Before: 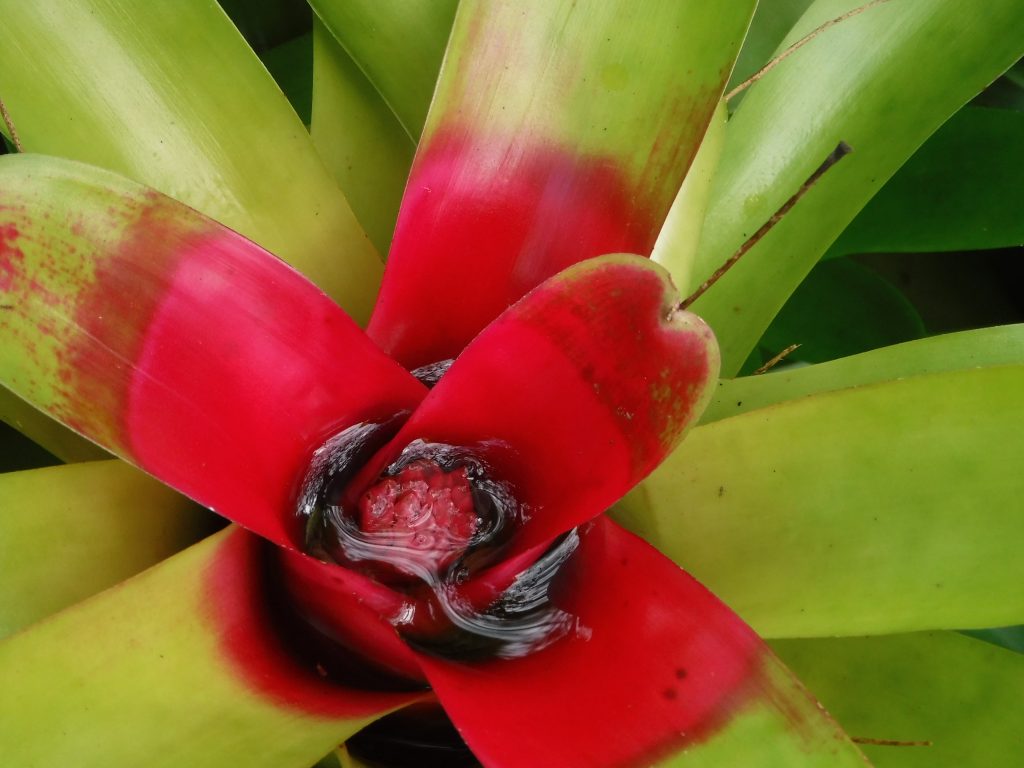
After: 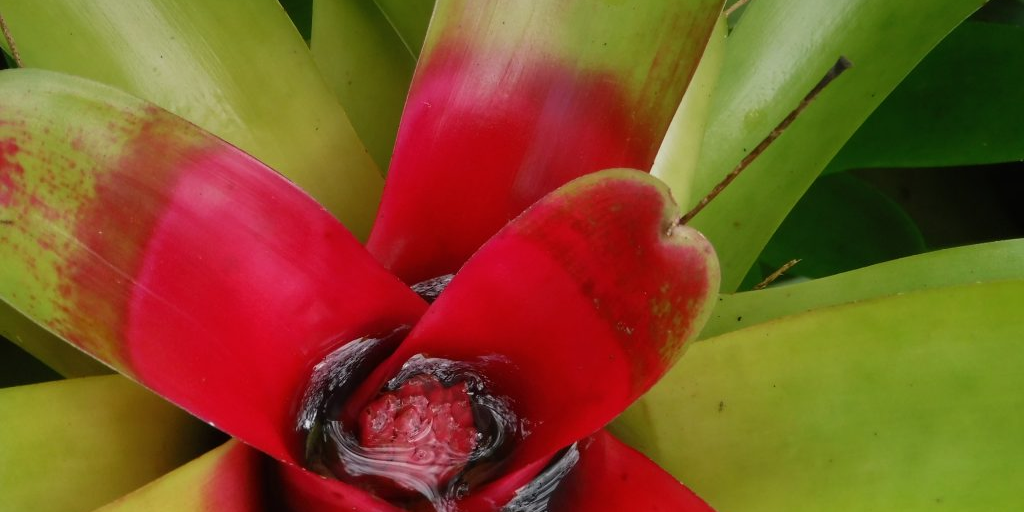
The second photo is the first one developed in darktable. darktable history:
graduated density: on, module defaults
crop: top 11.166%, bottom 22.168%
